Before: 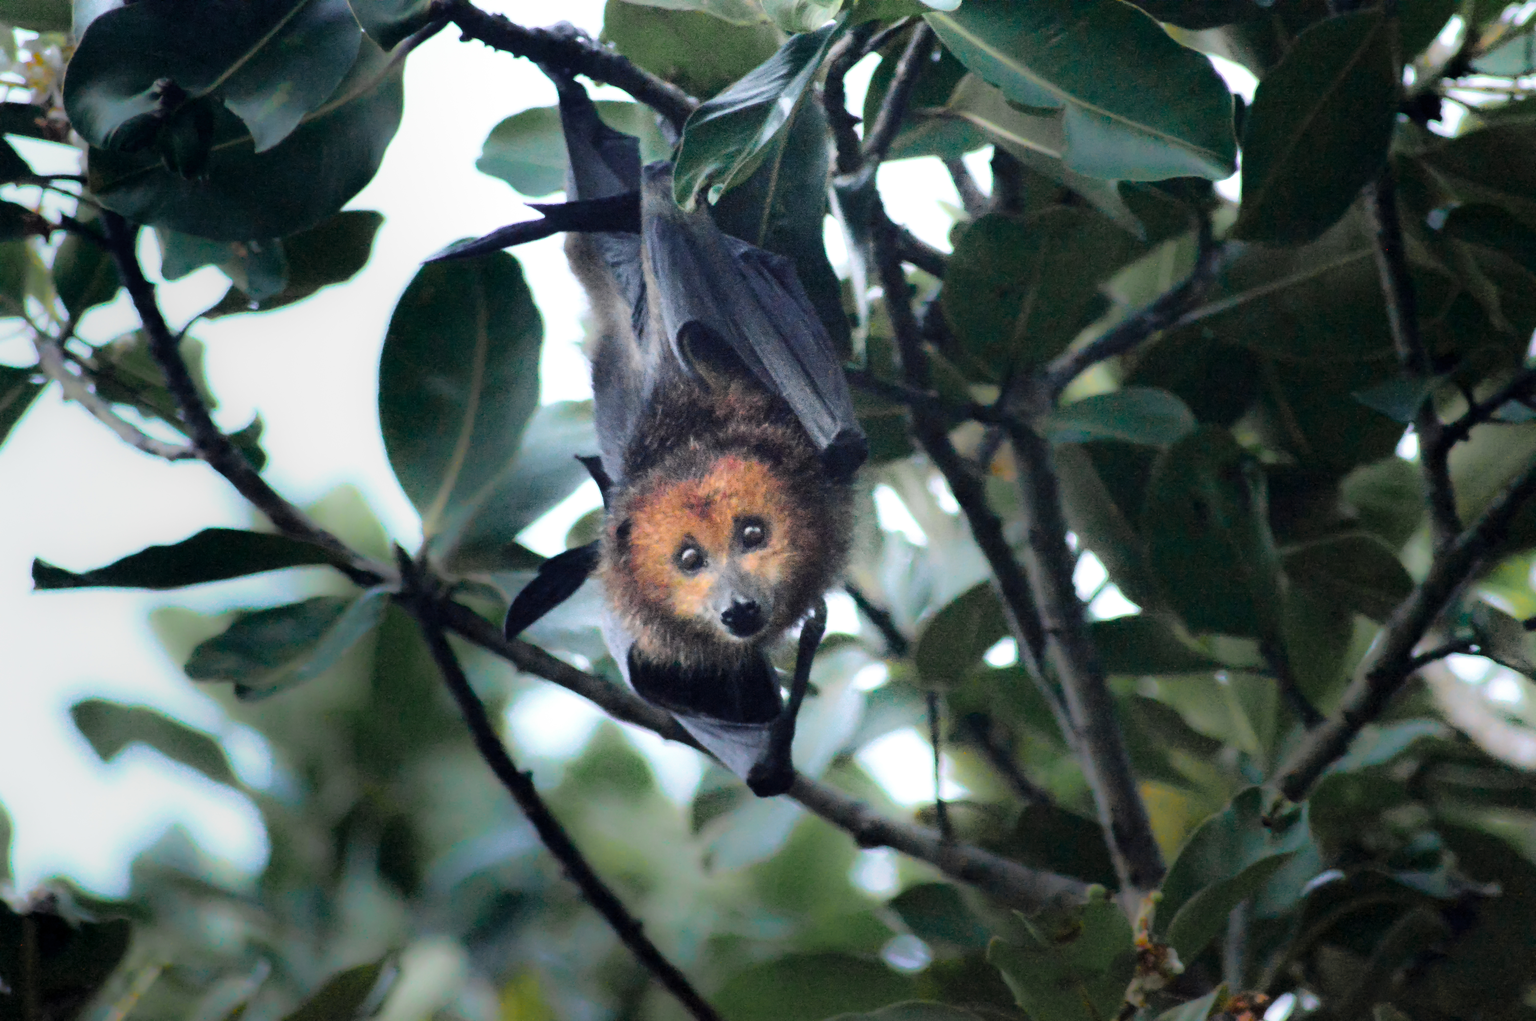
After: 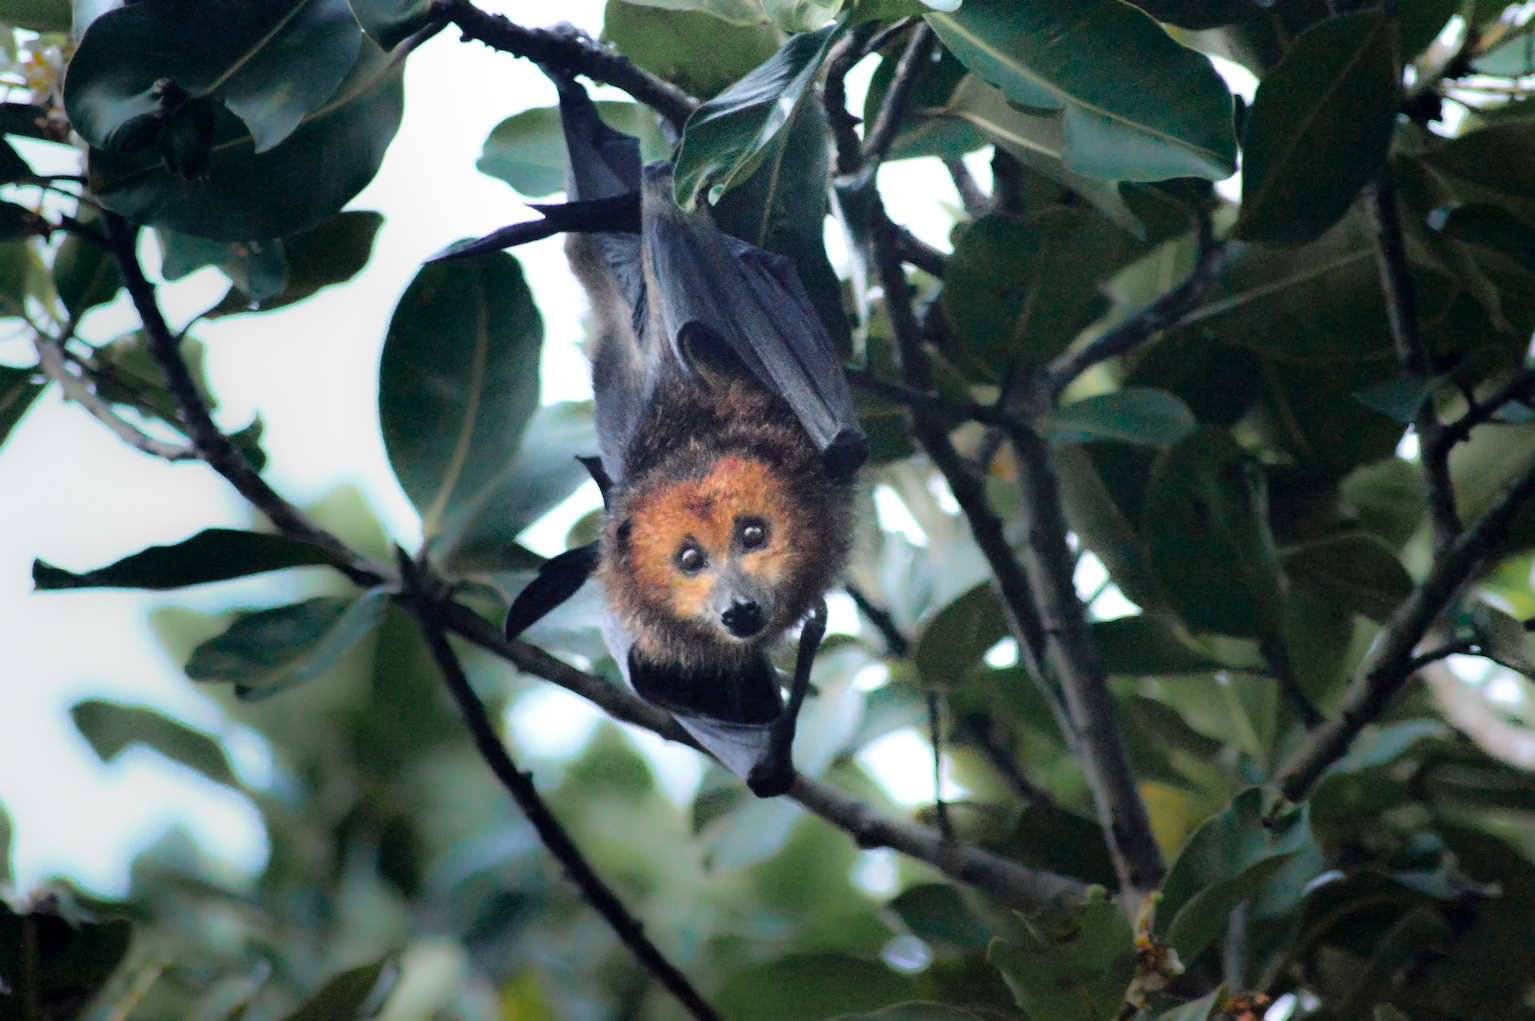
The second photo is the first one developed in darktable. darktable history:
contrast brightness saturation: saturation -0.174
color correction: highlights b* 0.047, saturation 1.34
